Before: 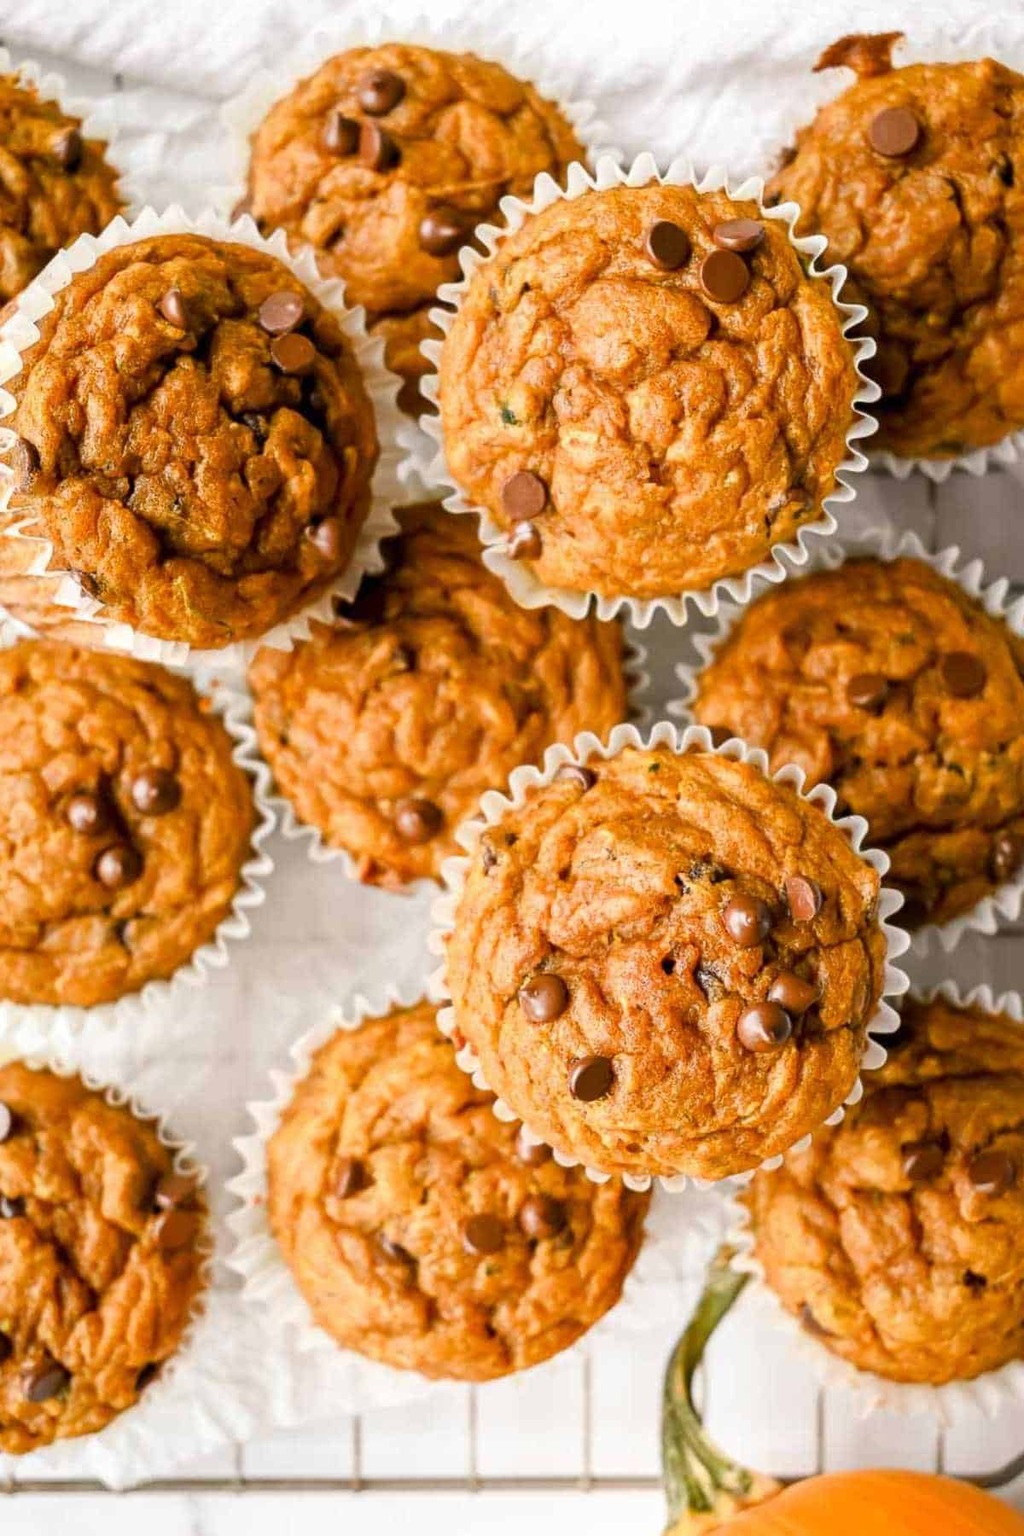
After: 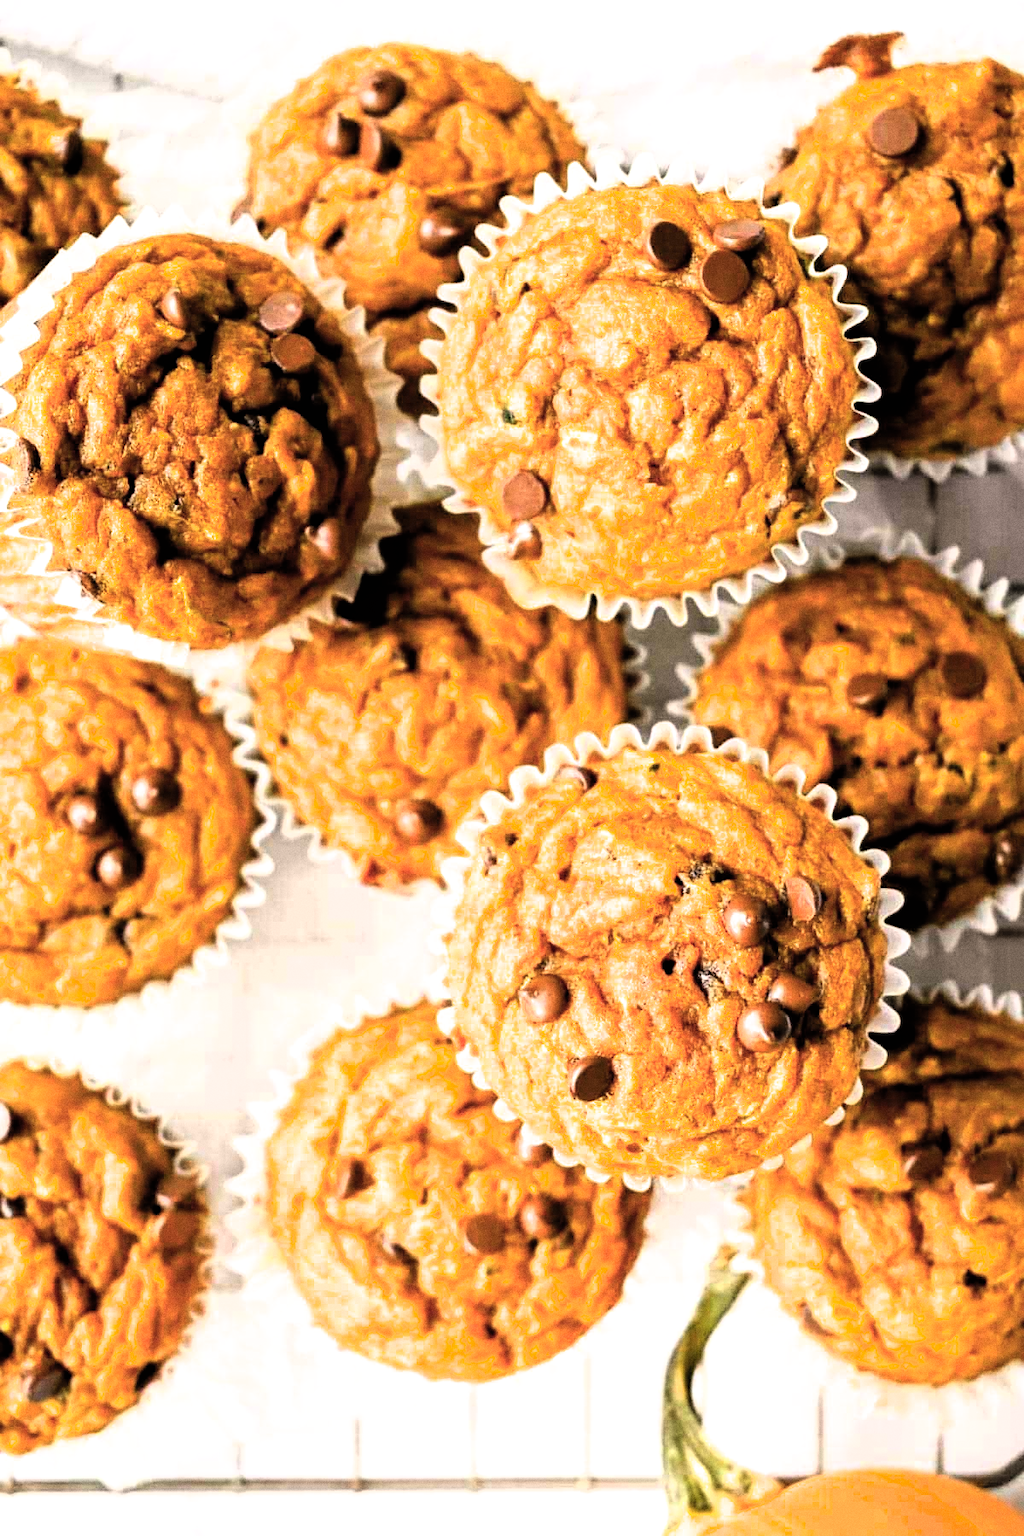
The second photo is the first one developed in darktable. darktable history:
contrast brightness saturation: contrast 0.07, brightness 0.08, saturation 0.18
filmic rgb: black relative exposure -8.2 EV, white relative exposure 2.2 EV, threshold 3 EV, hardness 7.11, latitude 85.74%, contrast 1.696, highlights saturation mix -4%, shadows ↔ highlights balance -2.69%, color science v5 (2021), contrast in shadows safe, contrast in highlights safe, enable highlight reconstruction true
grain: coarseness 0.09 ISO
